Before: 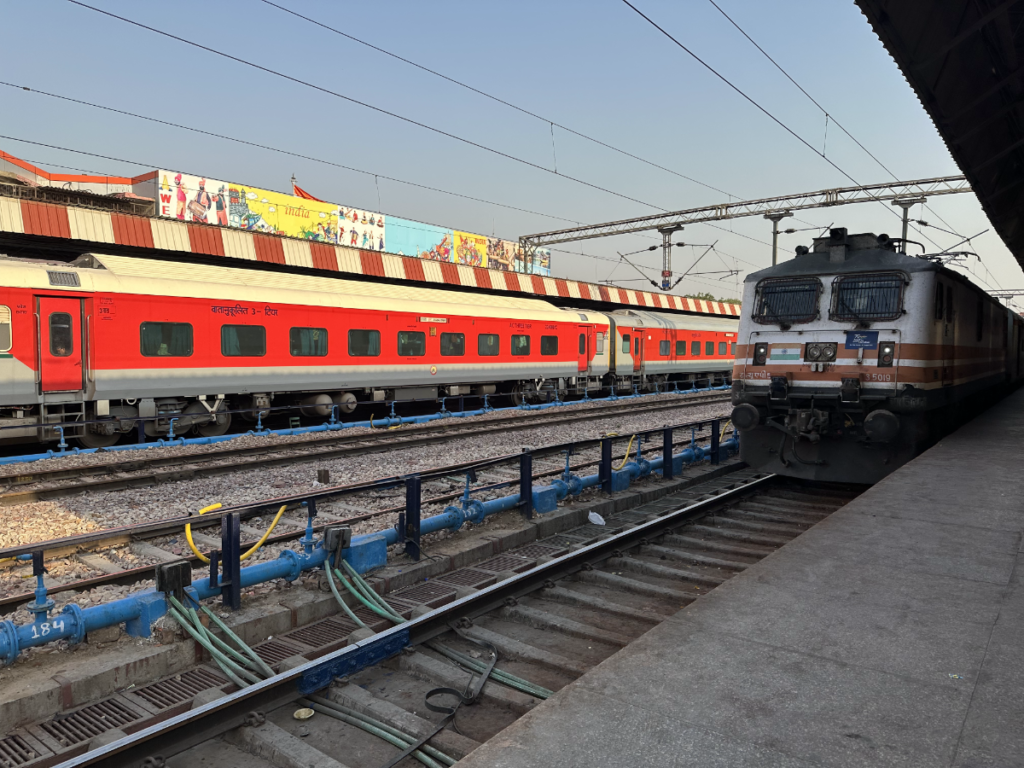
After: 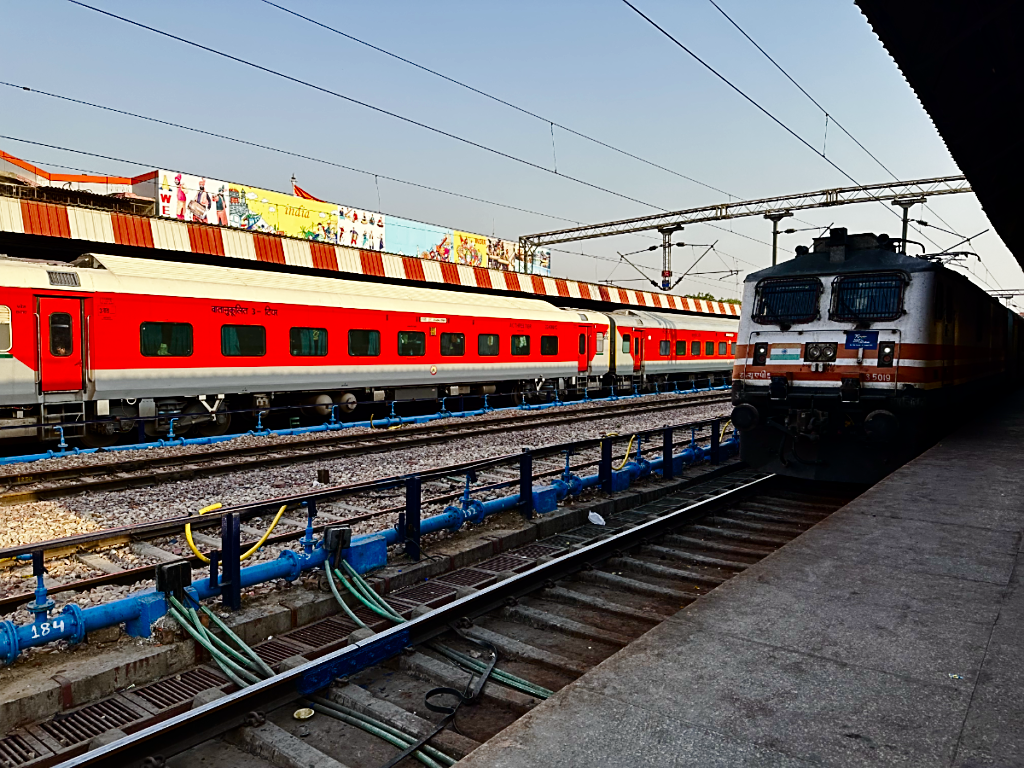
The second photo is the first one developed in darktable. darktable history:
base curve: curves: ch0 [(0, 0) (0.036, 0.025) (0.121, 0.166) (0.206, 0.329) (0.605, 0.79) (1, 1)], preserve colors none
contrast brightness saturation: brightness -0.252, saturation 0.202
sharpen: on, module defaults
